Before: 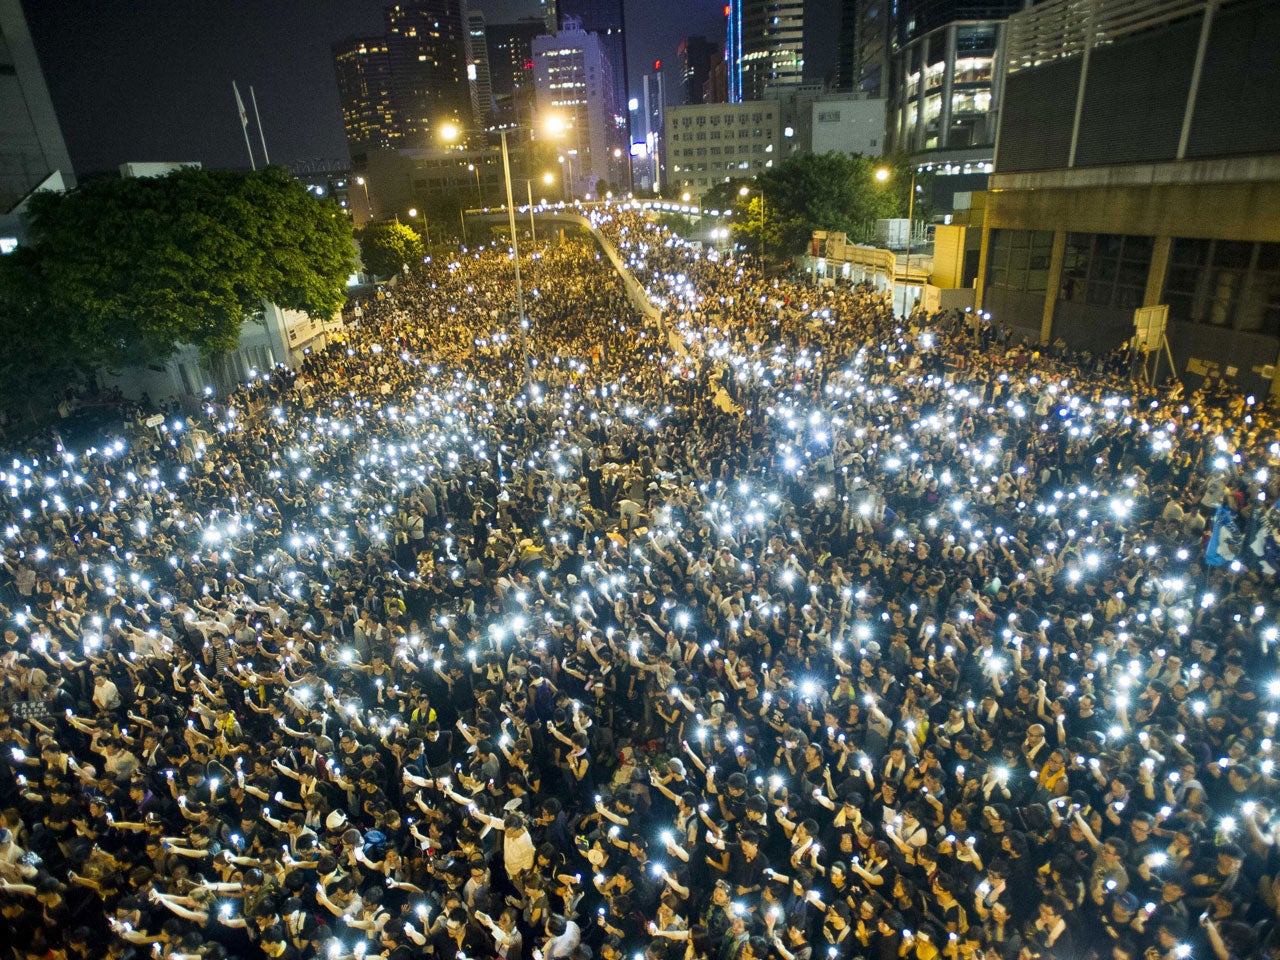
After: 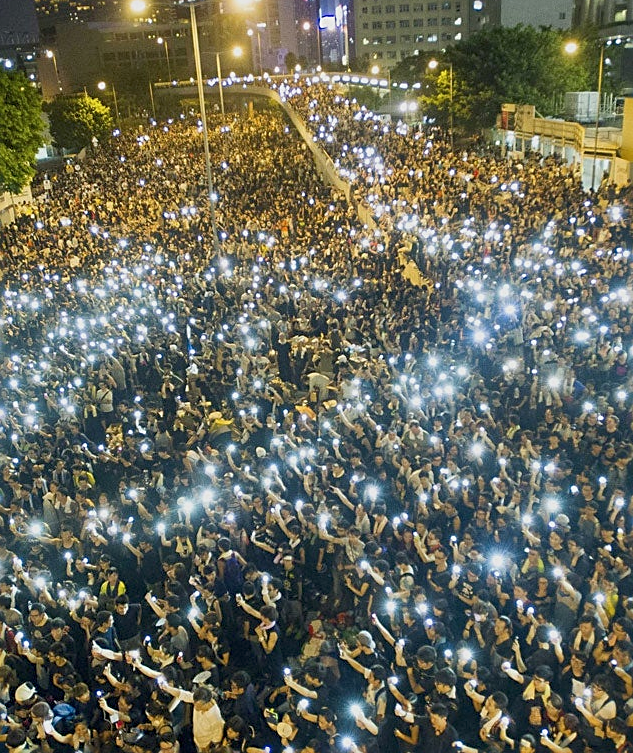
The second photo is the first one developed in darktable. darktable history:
sharpen: on, module defaults
color balance rgb: perceptual saturation grading › global saturation -0.31%, global vibrance -8%, contrast -13%
crop and rotate: angle 0.02°, left 24.353%, top 13.219%, right 26.156%, bottom 8.224%
